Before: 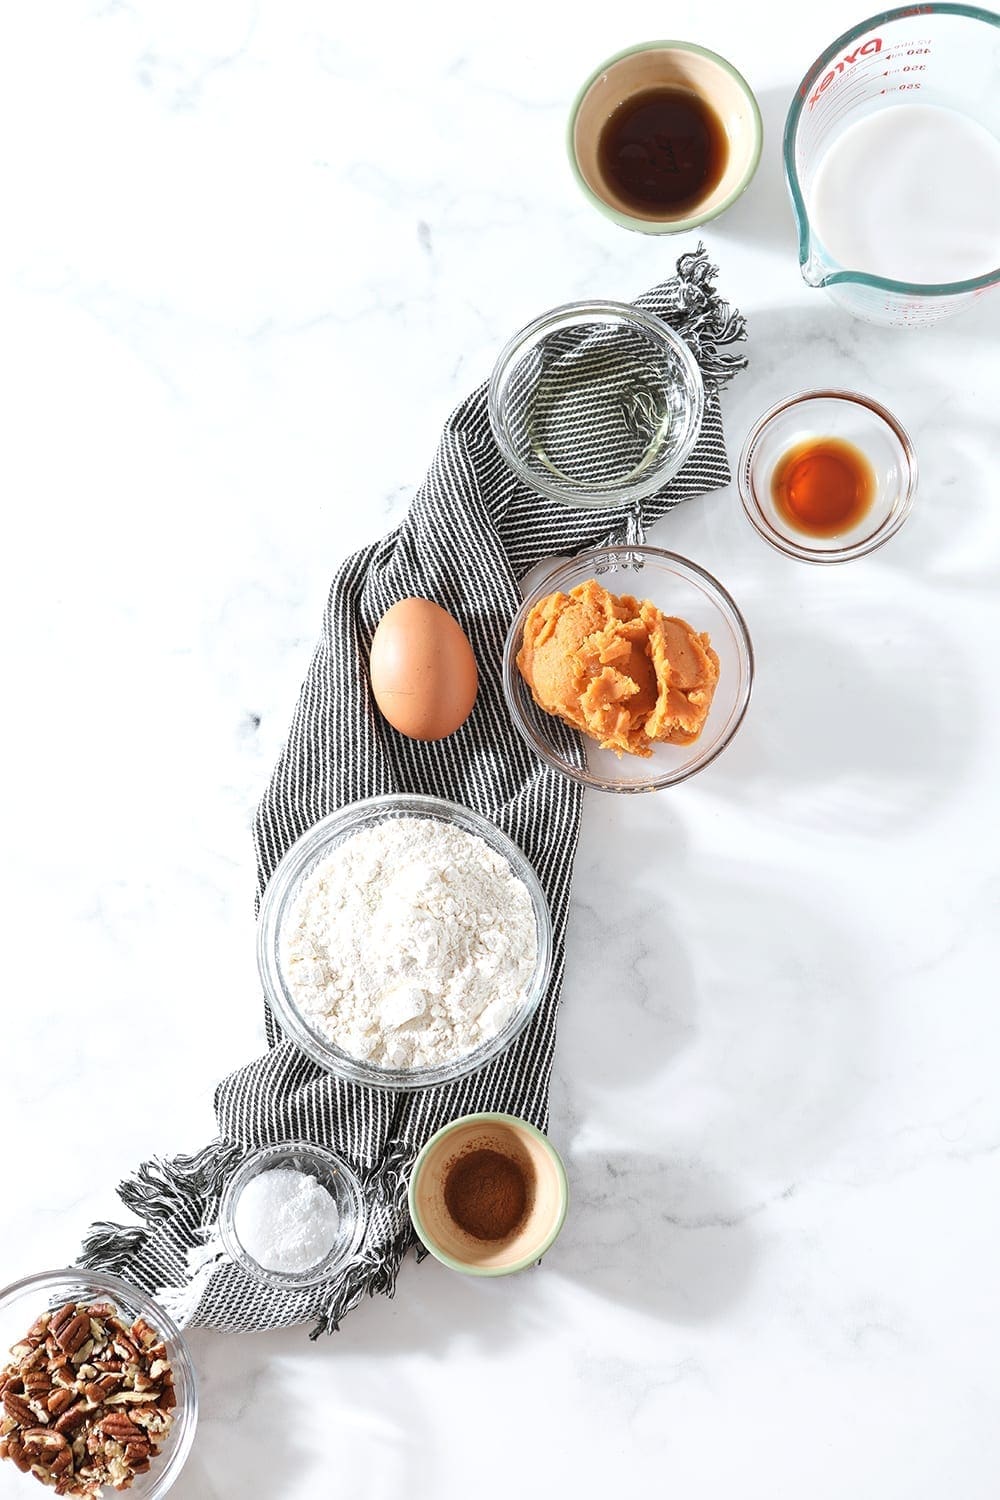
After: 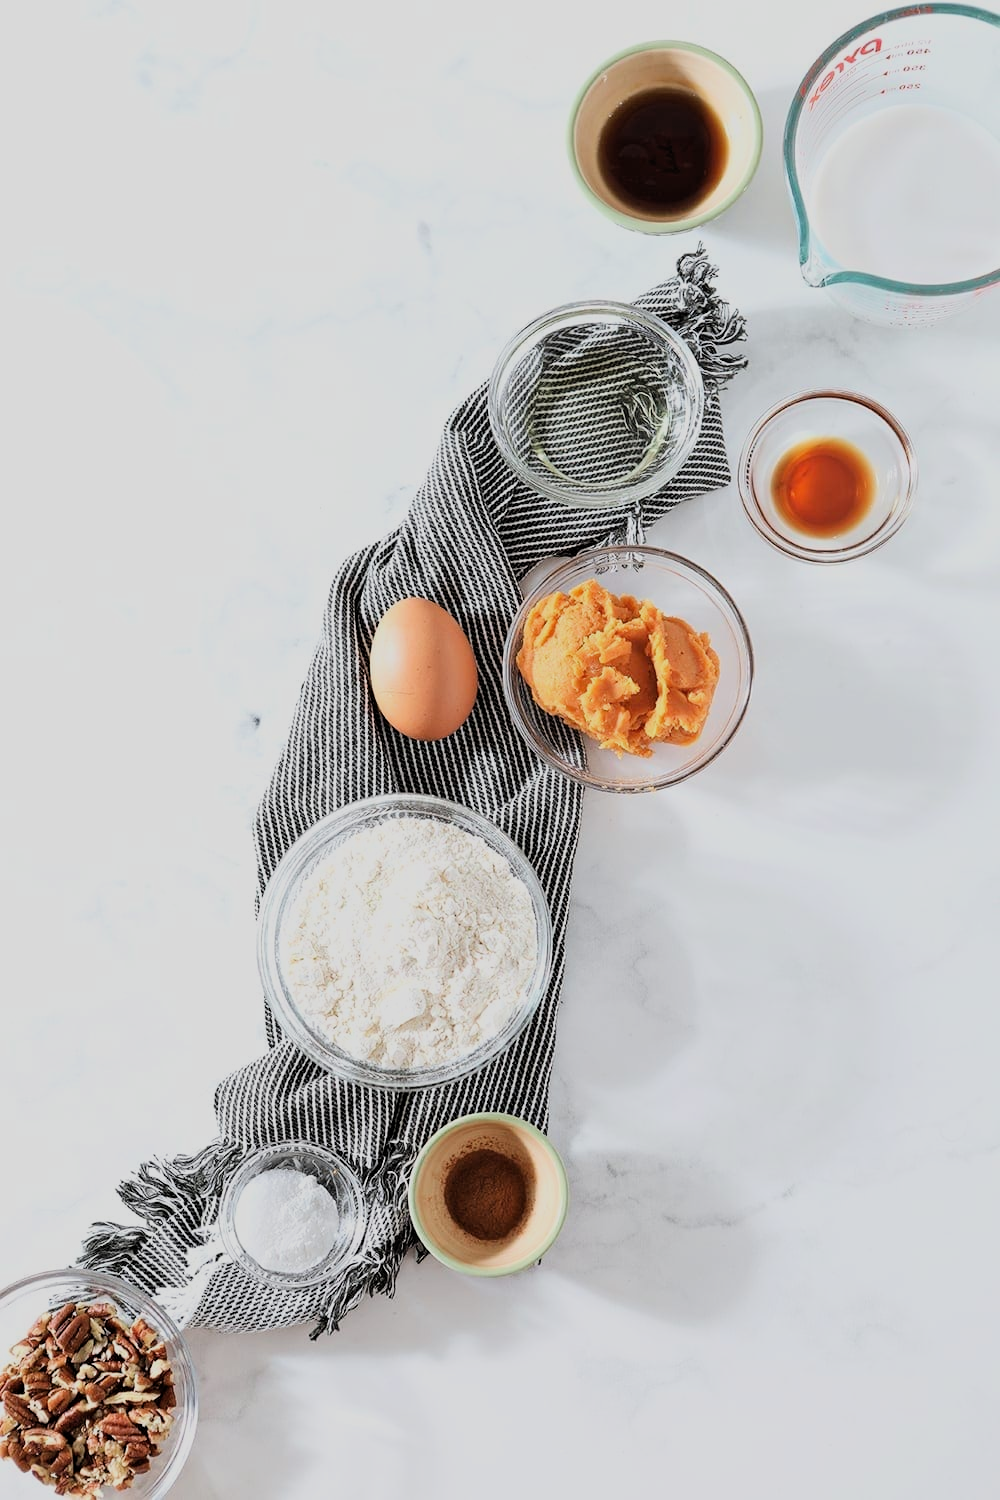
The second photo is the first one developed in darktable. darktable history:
filmic rgb: middle gray luminance 28.92%, black relative exposure -10.26 EV, white relative exposure 5.48 EV, target black luminance 0%, hardness 3.96, latitude 1.46%, contrast 1.123, highlights saturation mix 3.94%, shadows ↔ highlights balance 14.86%, color science v6 (2022)
